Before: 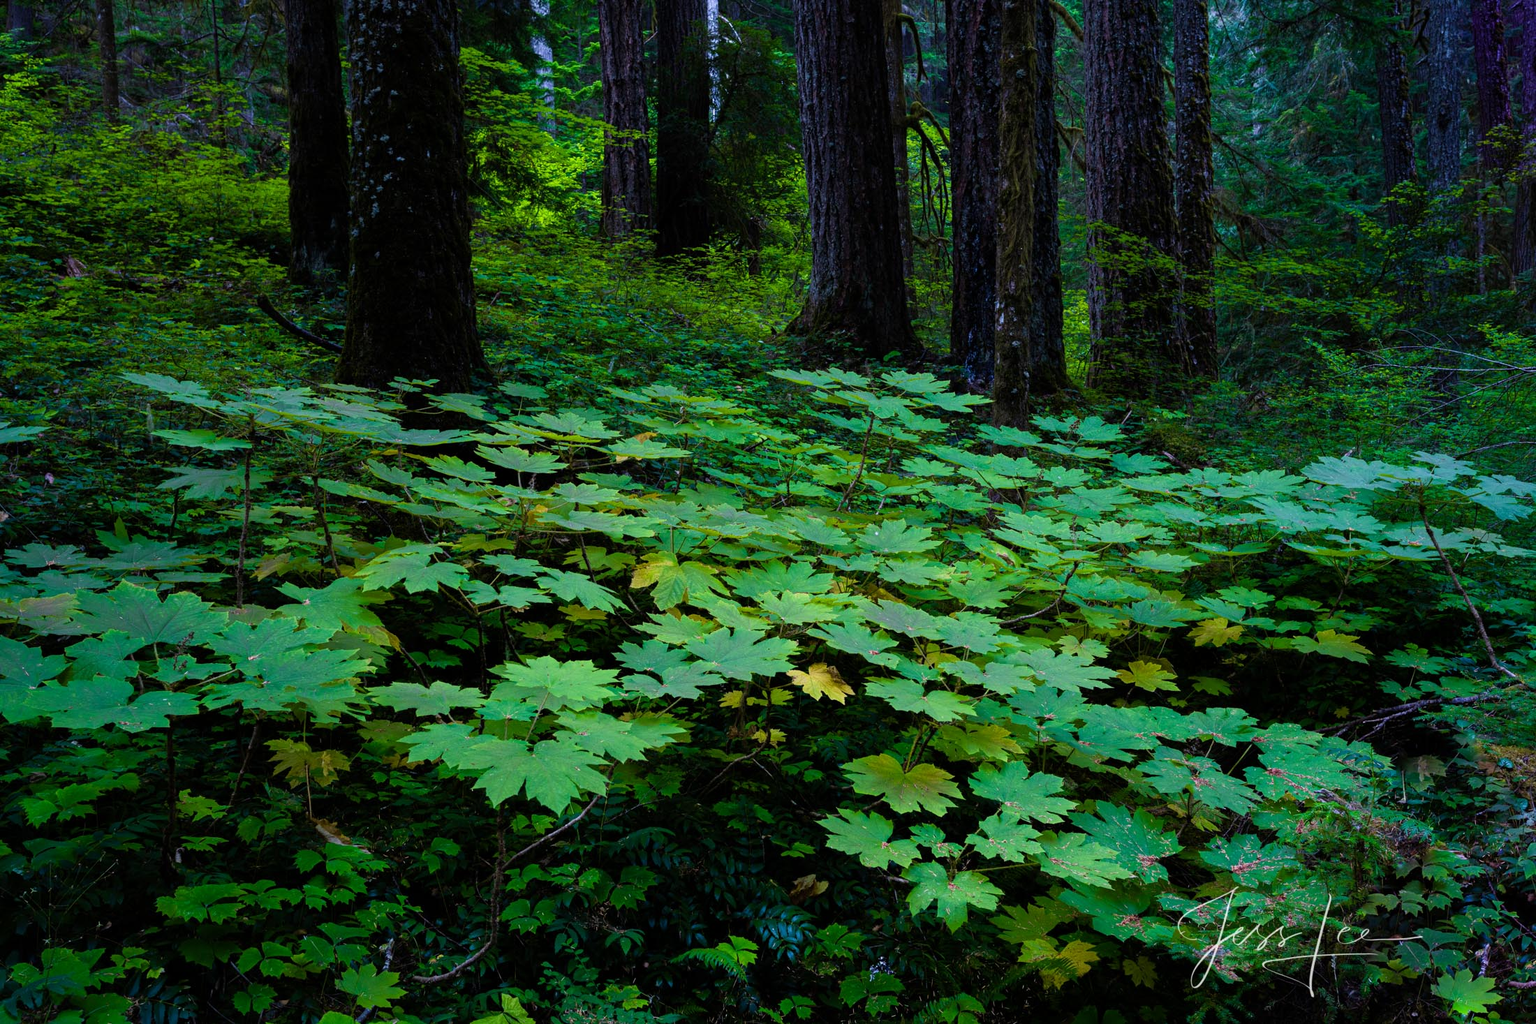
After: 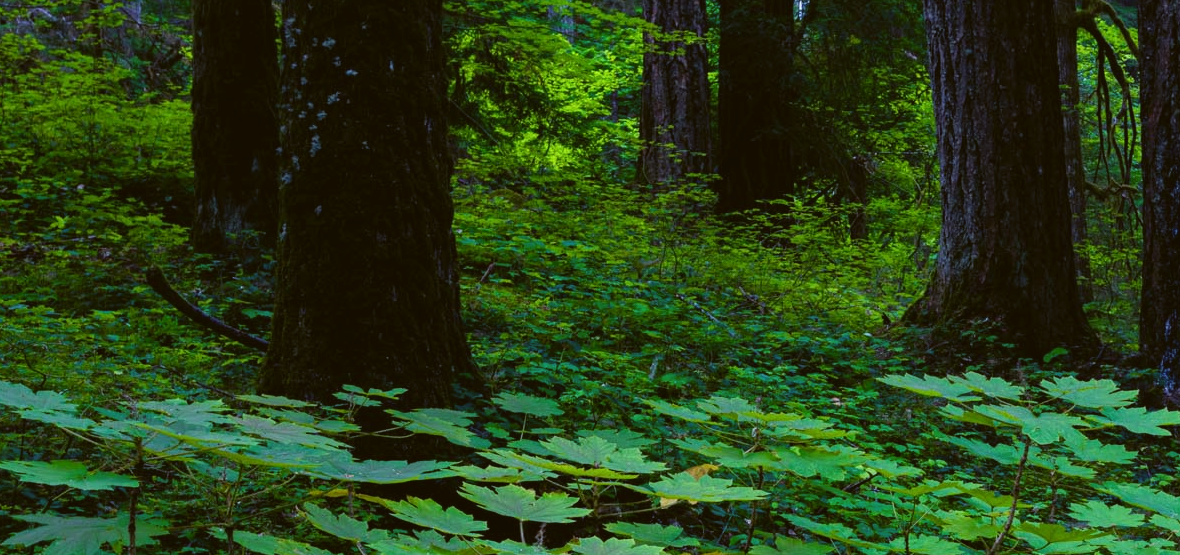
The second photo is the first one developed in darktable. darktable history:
color balance: lift [1.004, 1.002, 1.002, 0.998], gamma [1, 1.007, 1.002, 0.993], gain [1, 0.977, 1.013, 1.023], contrast -3.64%
crop: left 10.121%, top 10.631%, right 36.218%, bottom 51.526%
